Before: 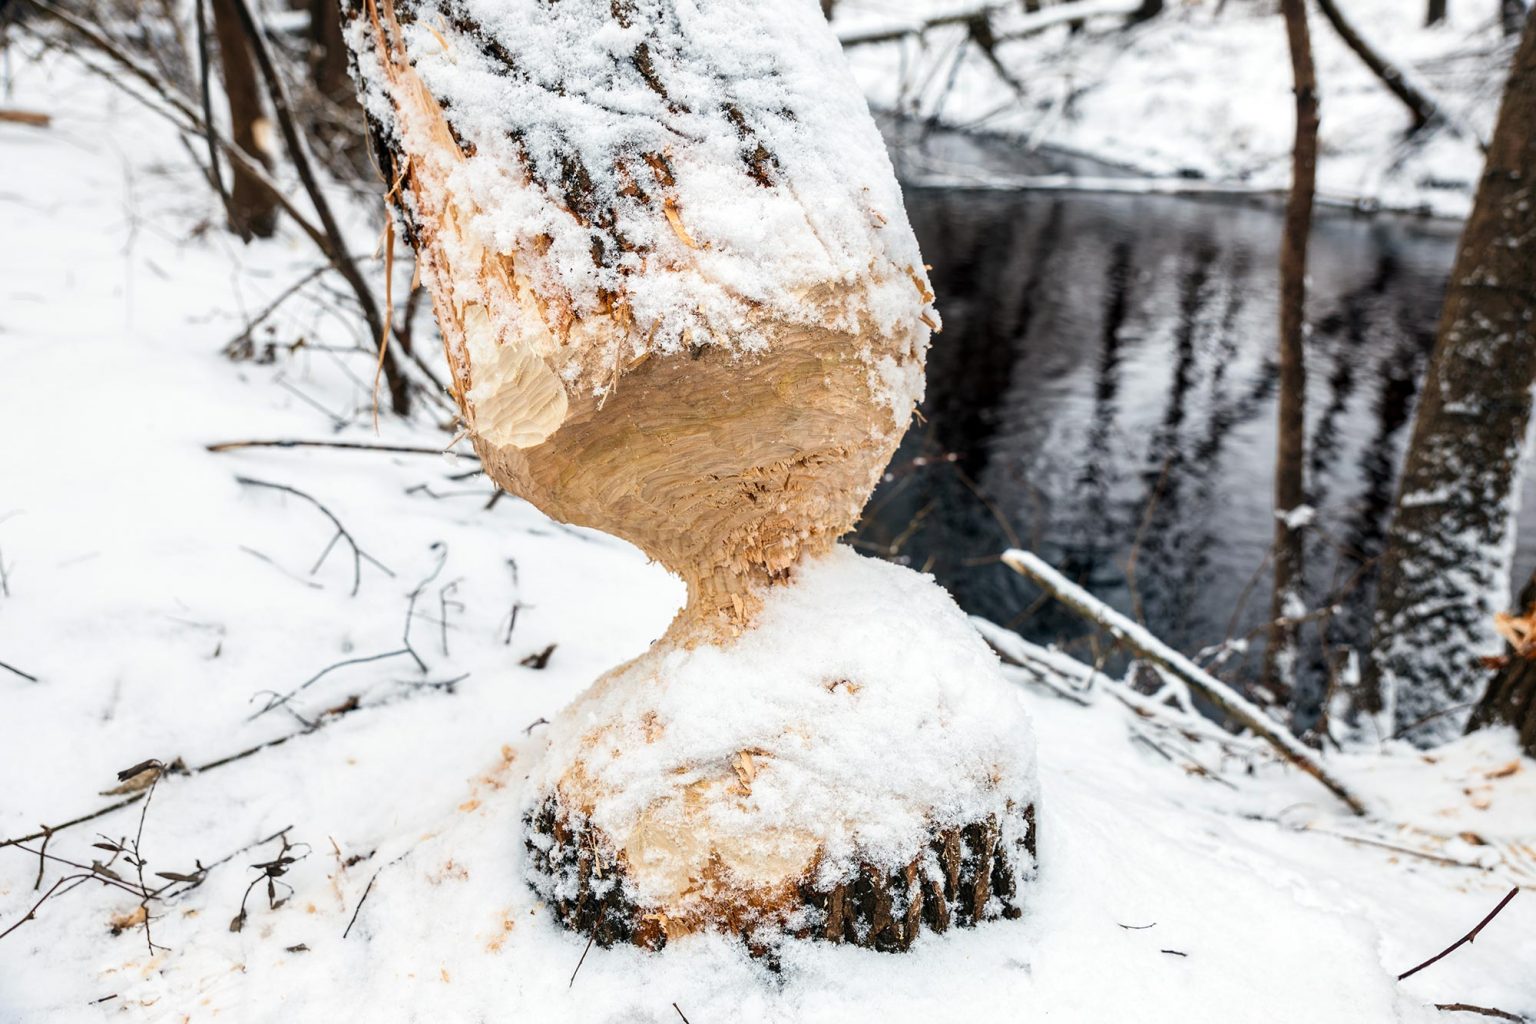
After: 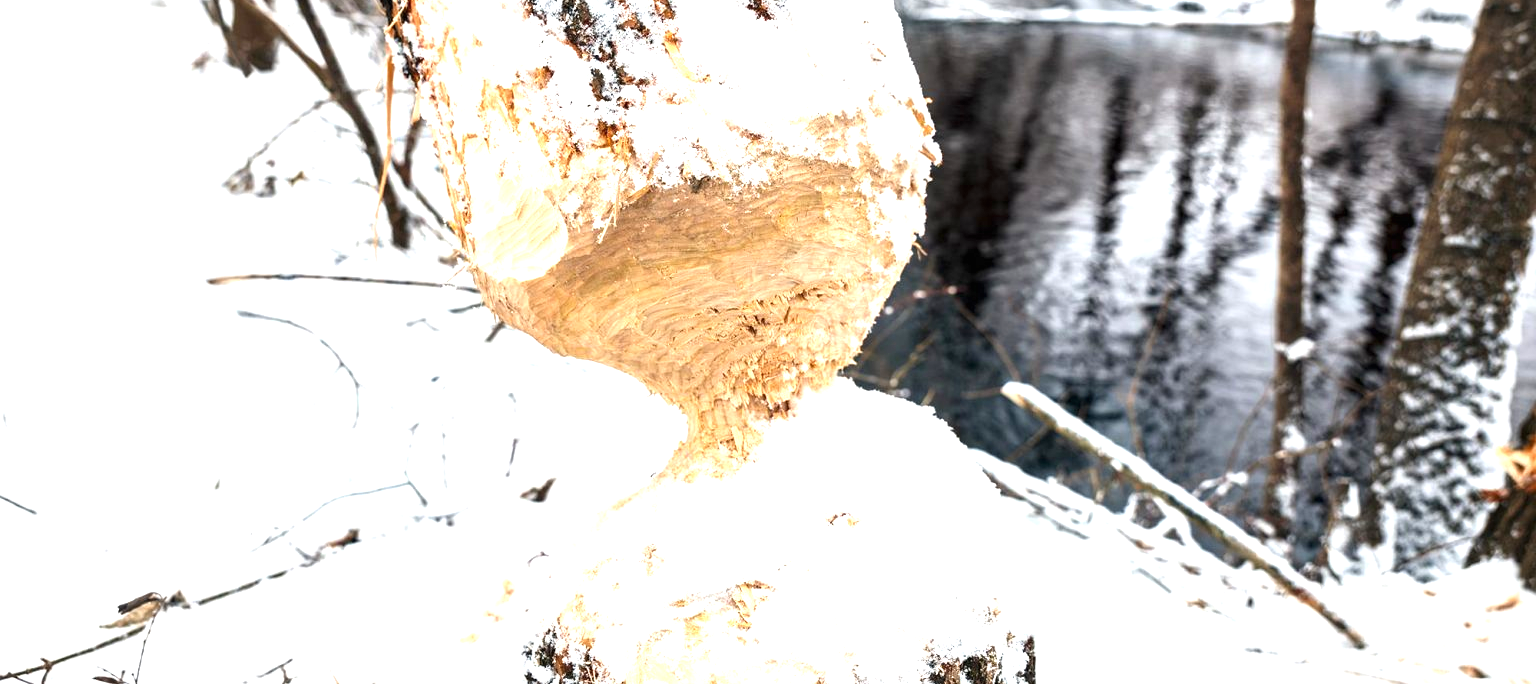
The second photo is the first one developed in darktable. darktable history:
crop: top 16.402%, bottom 16.786%
vignetting: fall-off start 99.57%, brightness -0.575, width/height ratio 1.306
exposure: black level correction 0, exposure 1.099 EV, compensate highlight preservation false
